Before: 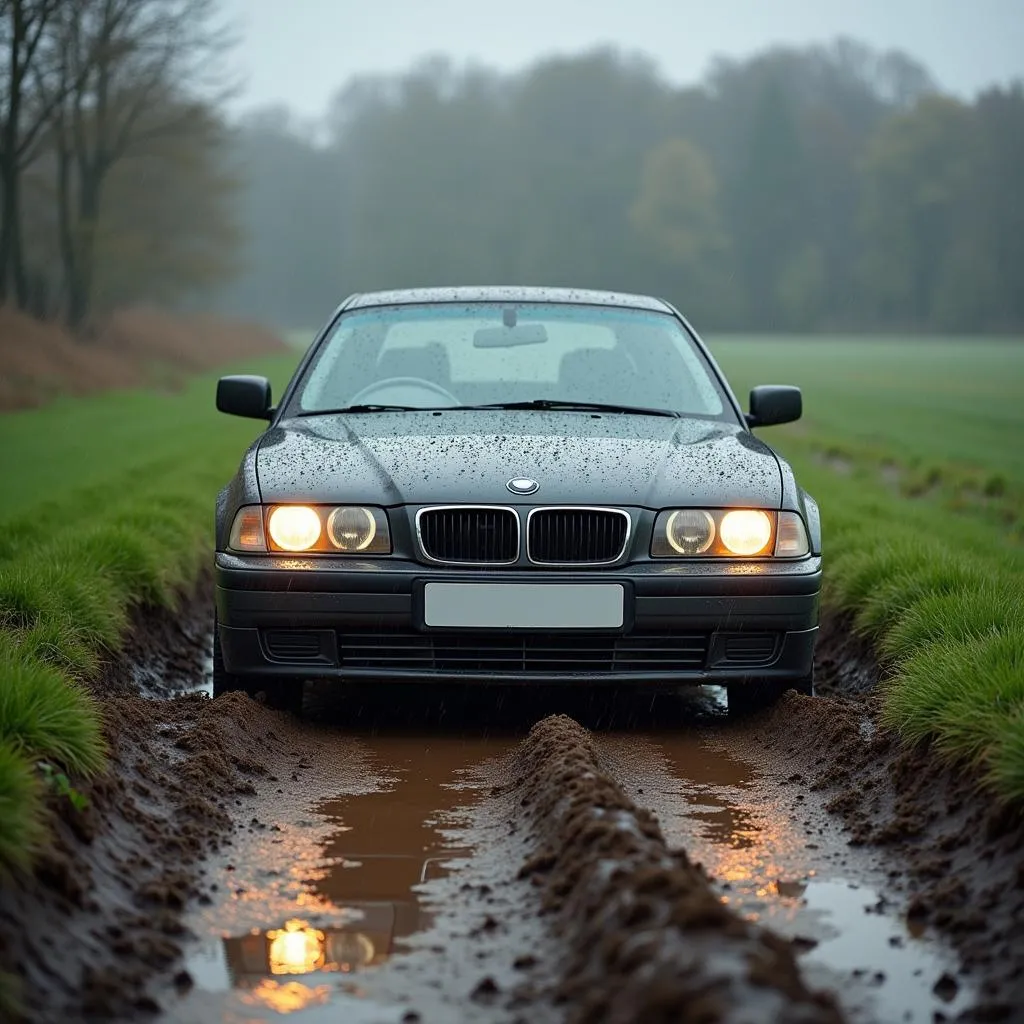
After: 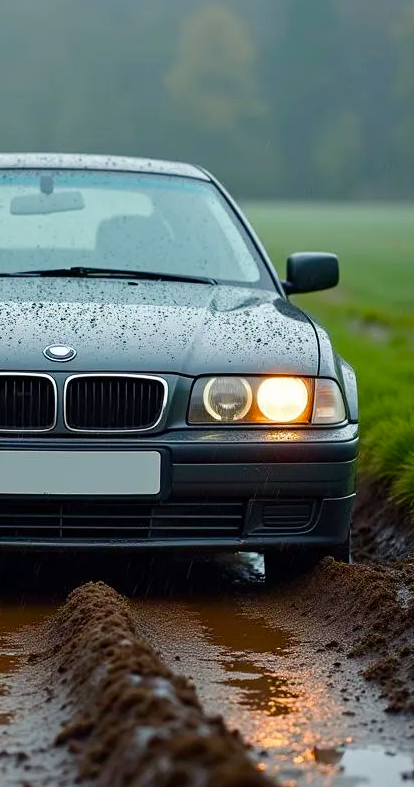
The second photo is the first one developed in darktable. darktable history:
color balance rgb: perceptual saturation grading › global saturation -0.12%, perceptual saturation grading › highlights -17.919%, perceptual saturation grading › mid-tones 33.142%, perceptual saturation grading › shadows 50.31%, global vibrance 20%
crop: left 45.246%, top 13.051%, right 14.236%, bottom 10.079%
contrast brightness saturation: contrast 0.097, brightness 0.011, saturation 0.021
